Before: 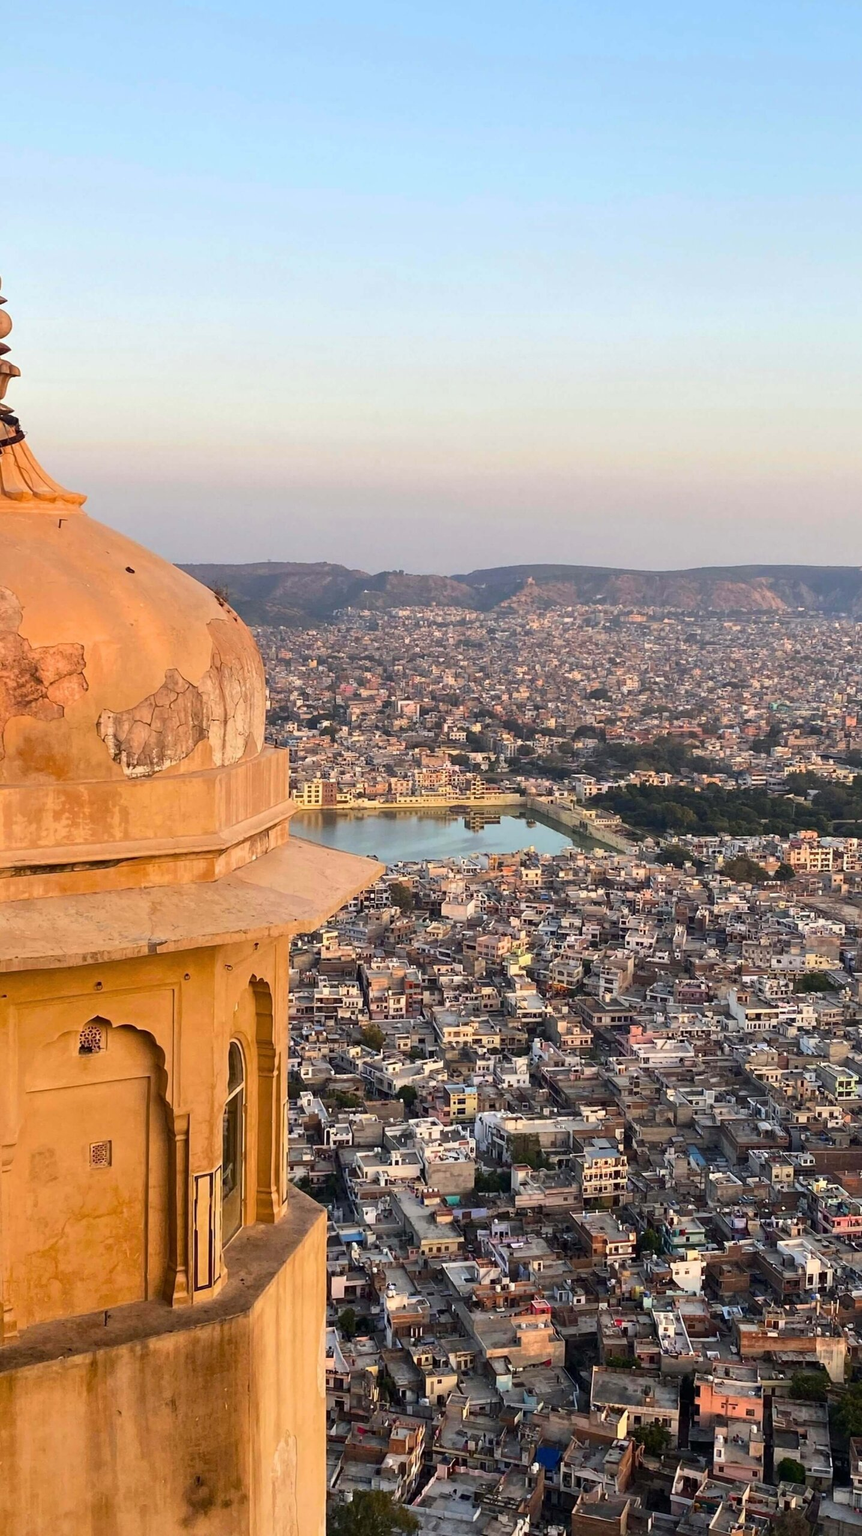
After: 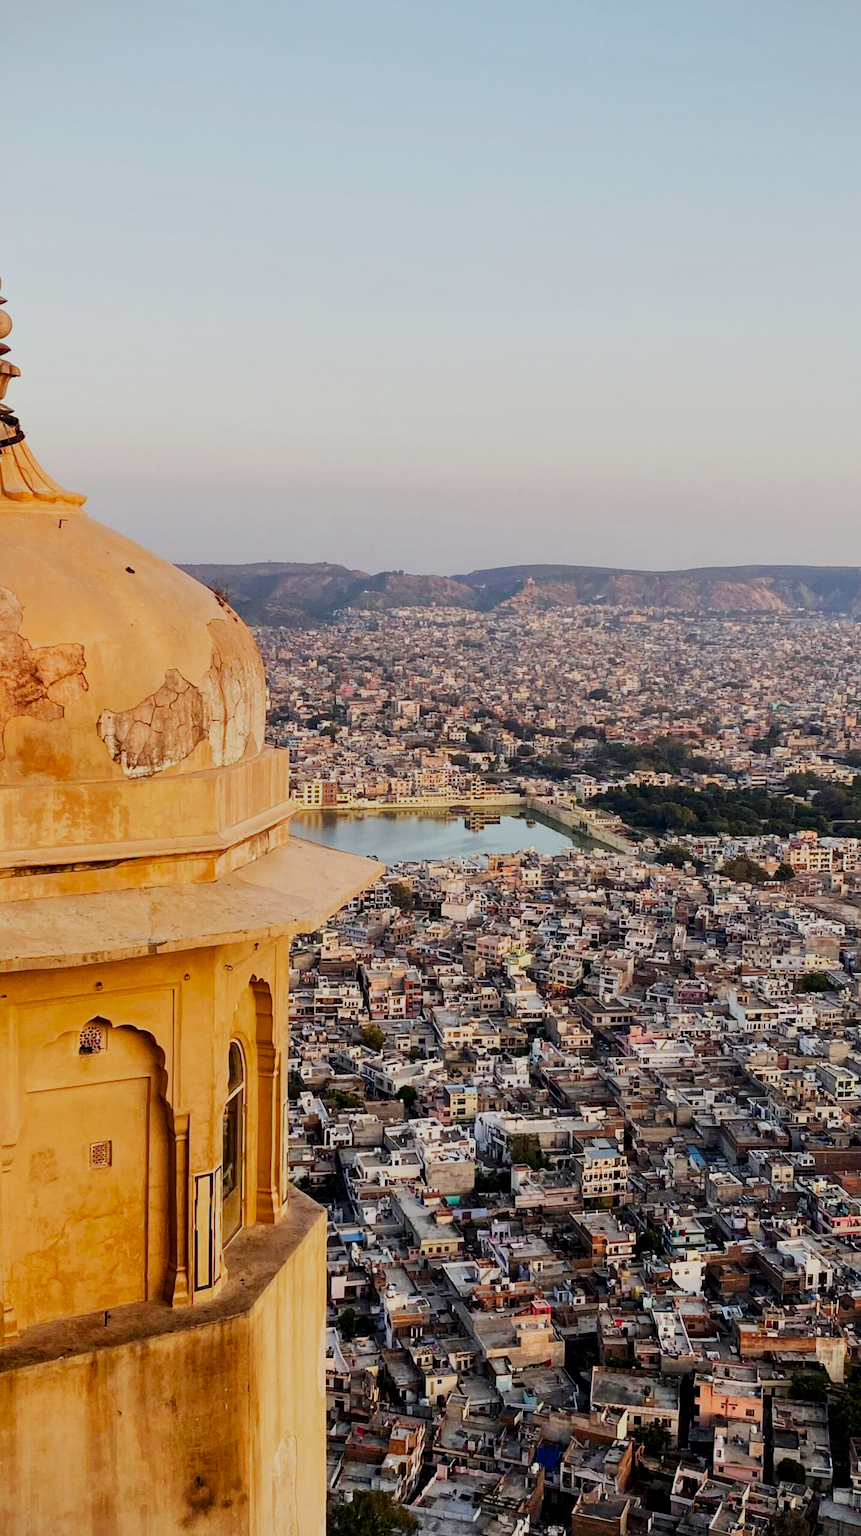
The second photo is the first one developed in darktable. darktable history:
local contrast: highlights 102%, shadows 101%, detail 119%, midtone range 0.2
filmic rgb: middle gray luminance 28.92%, black relative exposure -10.27 EV, white relative exposure 5.48 EV, target black luminance 0%, hardness 3.92, latitude 1.25%, contrast 1.126, highlights saturation mix 4.84%, shadows ↔ highlights balance 15.27%, preserve chrominance no, color science v5 (2021), contrast in shadows safe, contrast in highlights safe
vignetting: fall-off start 91.28%, brightness -0.205, dithering 8-bit output, unbound false
